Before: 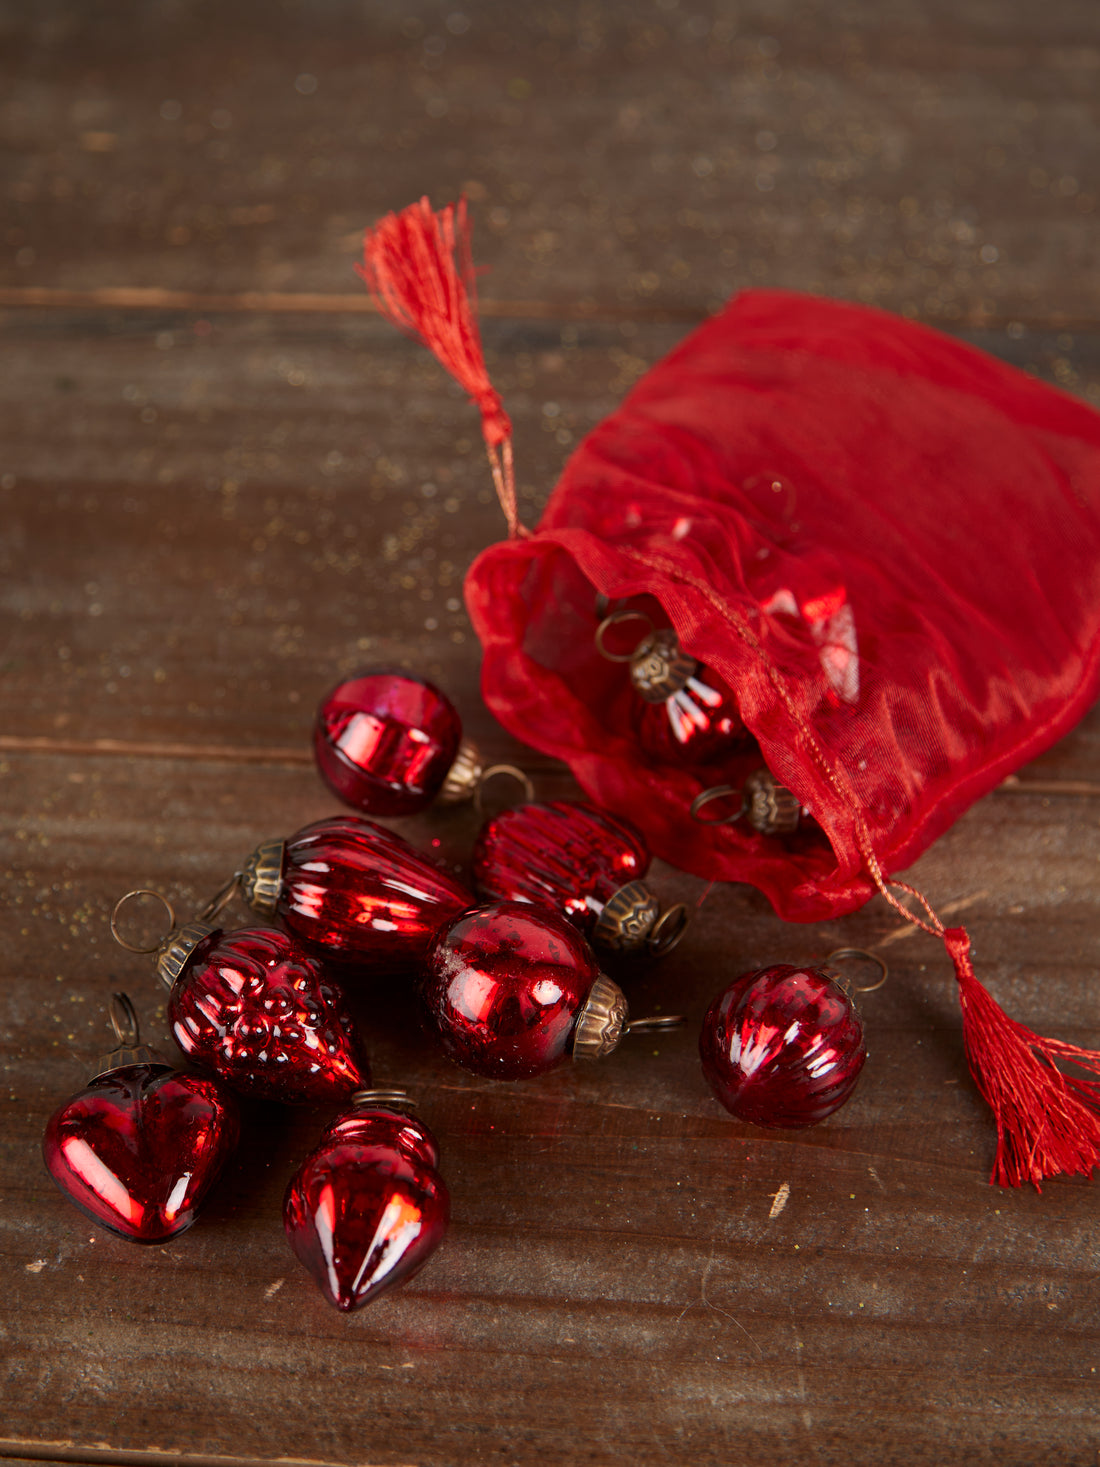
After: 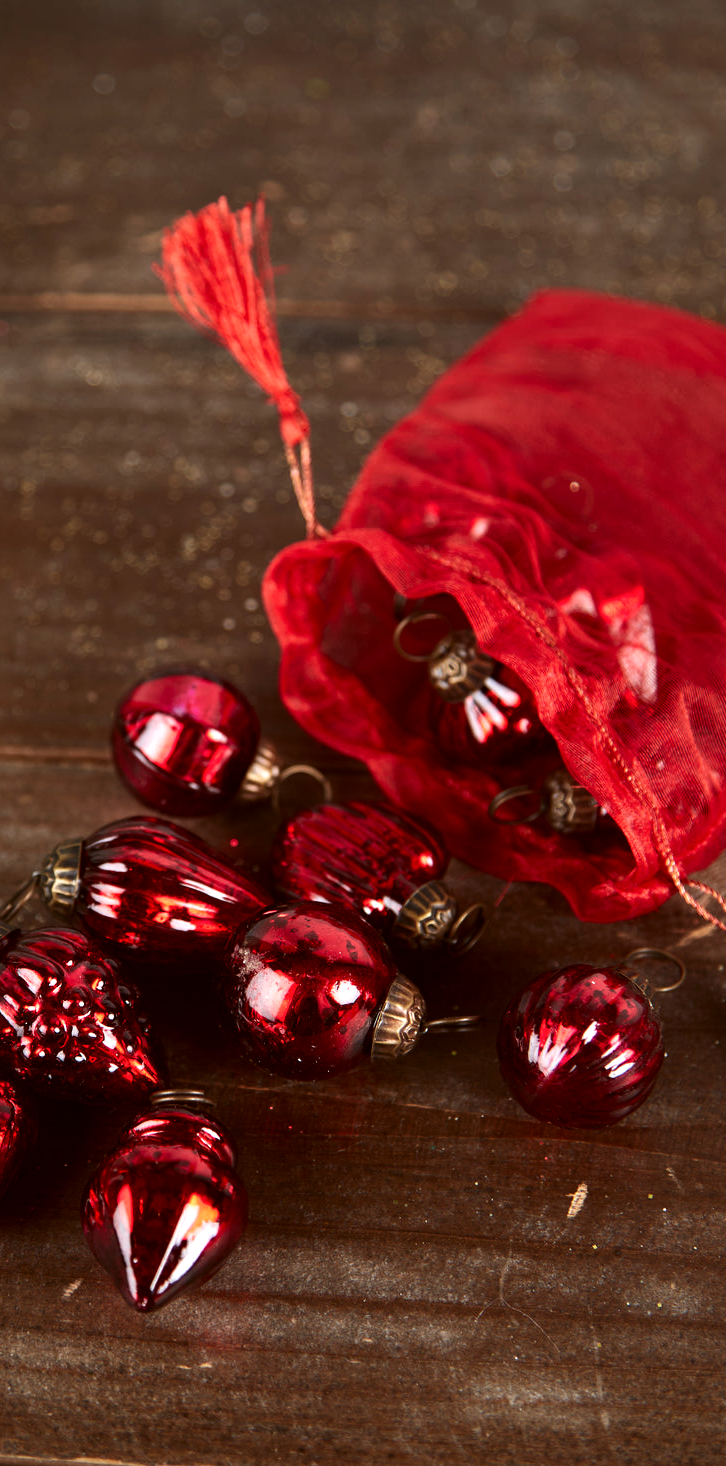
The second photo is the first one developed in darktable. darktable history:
color correction: highlights a* -3.28, highlights b* -6.24, shadows a* 3.1, shadows b* 5.19
crop and rotate: left 18.442%, right 15.508%
tone equalizer: -8 EV -0.75 EV, -7 EV -0.7 EV, -6 EV -0.6 EV, -5 EV -0.4 EV, -3 EV 0.4 EV, -2 EV 0.6 EV, -1 EV 0.7 EV, +0 EV 0.75 EV, edges refinement/feathering 500, mask exposure compensation -1.57 EV, preserve details no
